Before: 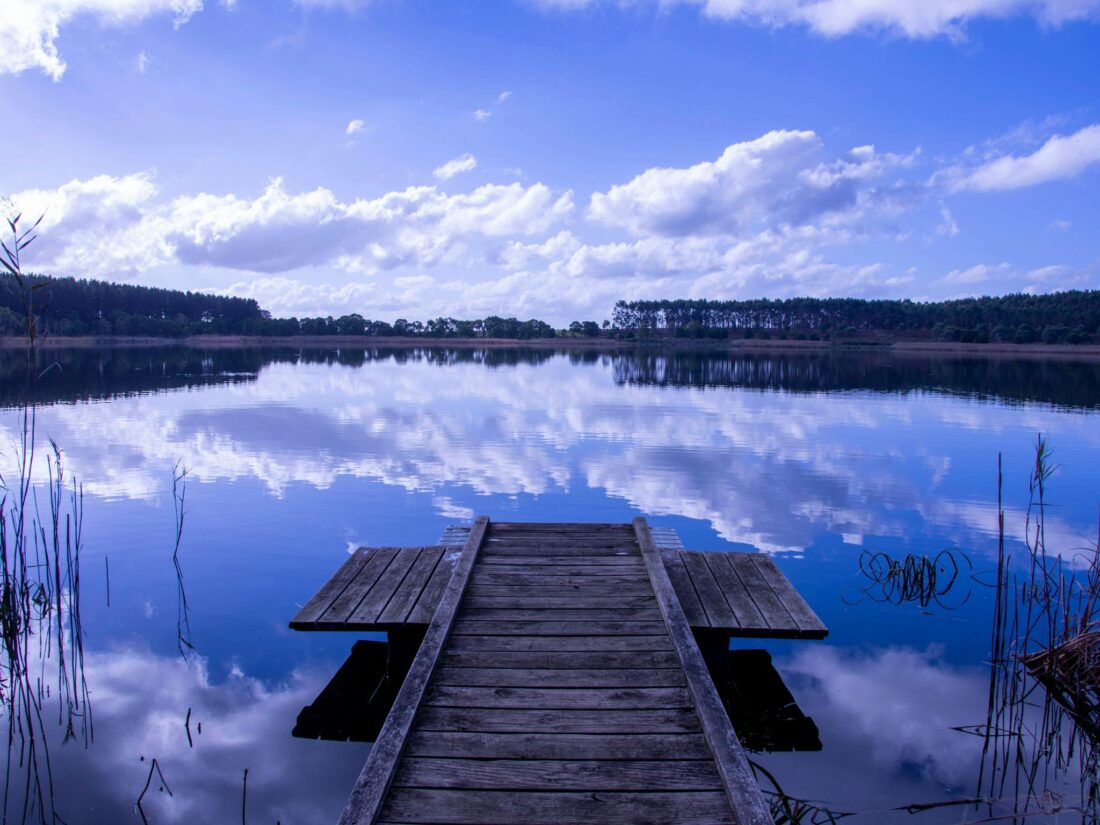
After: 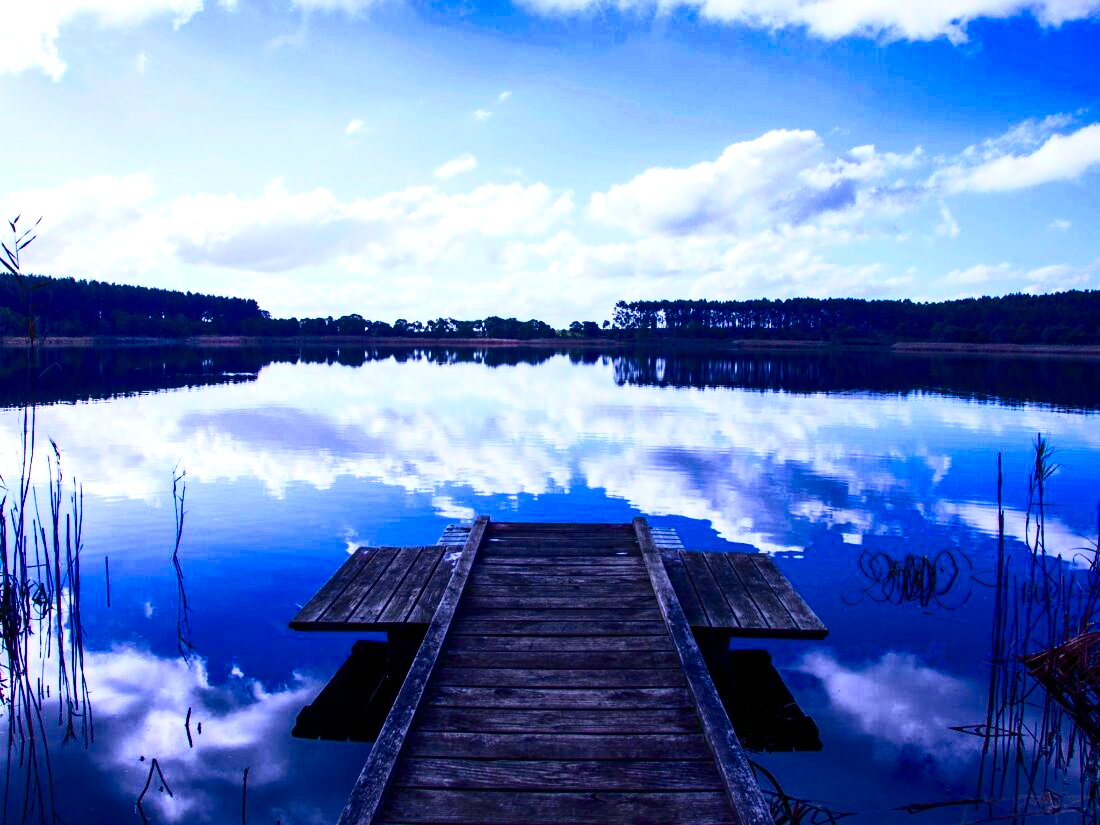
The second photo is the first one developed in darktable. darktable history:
color balance rgb: linear chroma grading › global chroma 50%, perceptual saturation grading › global saturation 2.34%, global vibrance 6.64%, contrast 12.71%, saturation formula JzAzBz (2021)
contrast brightness saturation: contrast 0.5, saturation -0.1
tone equalizer: -8 EV 0.25 EV, -7 EV 0.417 EV, -6 EV 0.417 EV, -5 EV 0.25 EV, -3 EV -0.25 EV, -2 EV -0.417 EV, -1 EV -0.417 EV, +0 EV -0.25 EV, edges refinement/feathering 500, mask exposure compensation -1.57 EV, preserve details guided filter
exposure: black level correction 0, exposure 0.7 EV, compensate exposure bias true, compensate highlight preservation false
